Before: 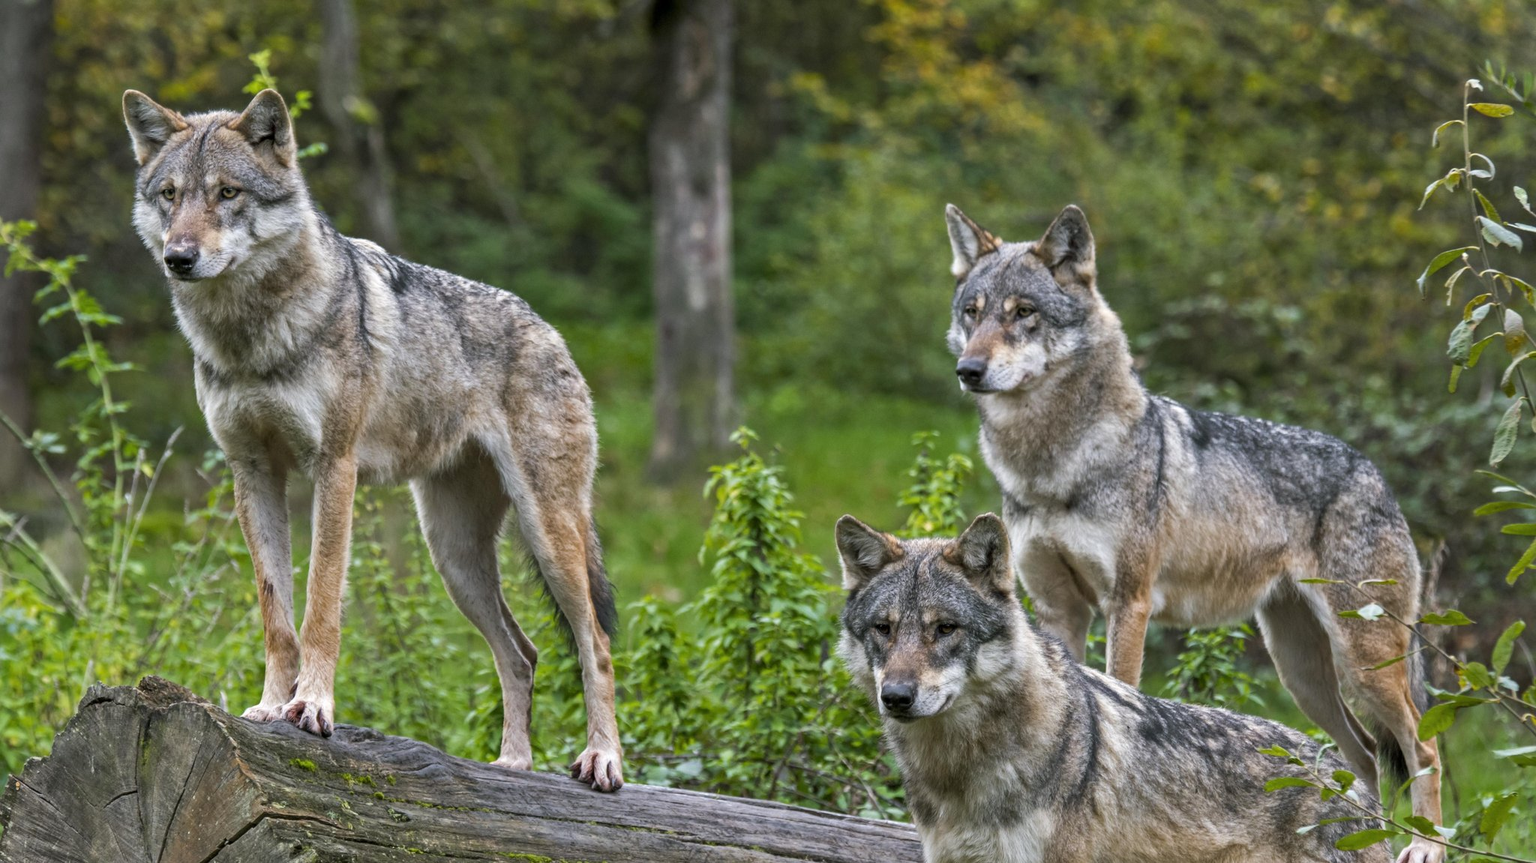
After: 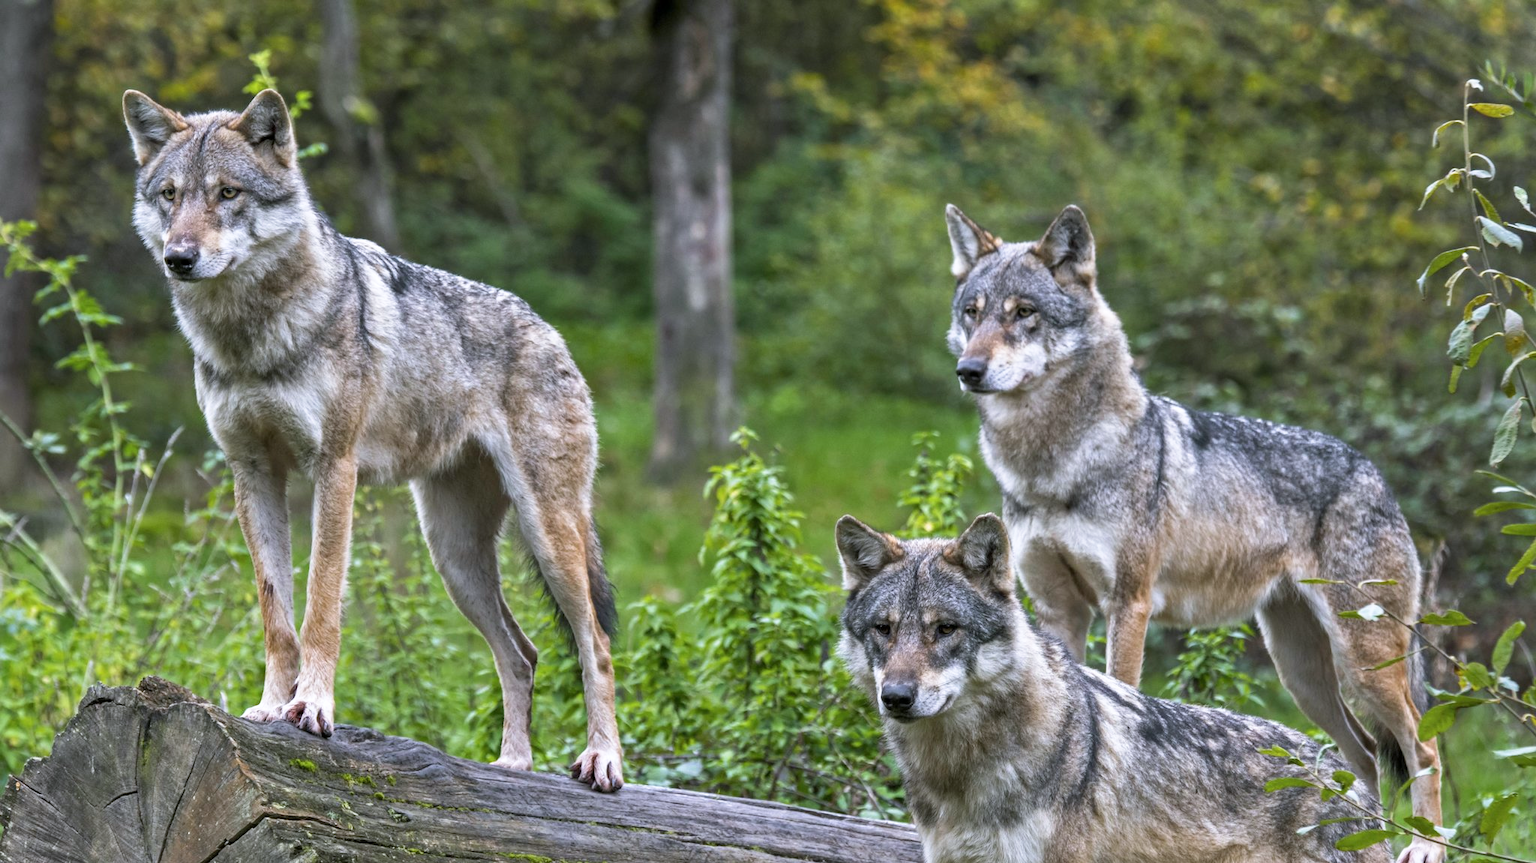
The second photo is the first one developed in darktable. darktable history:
color calibration: illuminant as shot in camera, x 0.358, y 0.373, temperature 4628.91 K
tone curve: curves: ch0 [(0, 0) (0.003, 0.003) (0.011, 0.012) (0.025, 0.027) (0.044, 0.048) (0.069, 0.076) (0.1, 0.109) (0.136, 0.148) (0.177, 0.194) (0.224, 0.245) (0.277, 0.303) (0.335, 0.366) (0.399, 0.436) (0.468, 0.511) (0.543, 0.593) (0.623, 0.681) (0.709, 0.775) (0.801, 0.875) (0.898, 0.954) (1, 1)], preserve colors none
tone equalizer: -8 EV 0.06 EV, smoothing diameter 25%, edges refinement/feathering 10, preserve details guided filter
